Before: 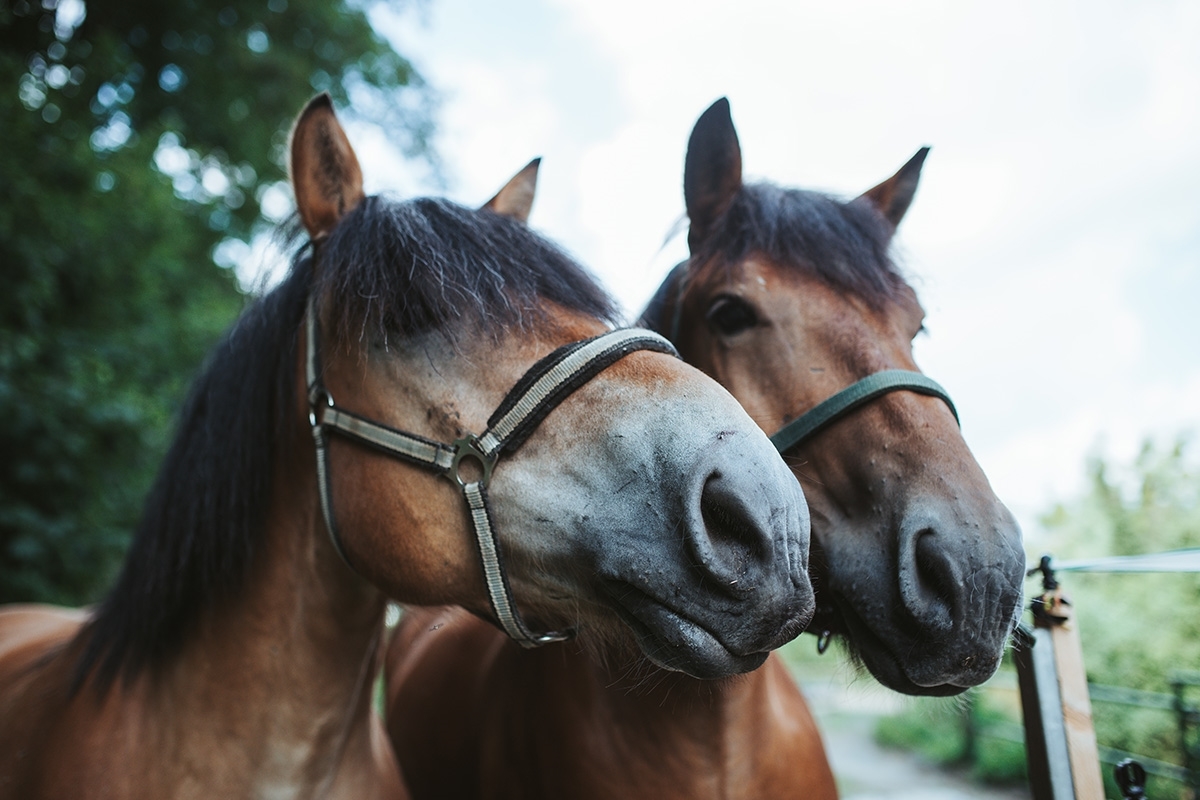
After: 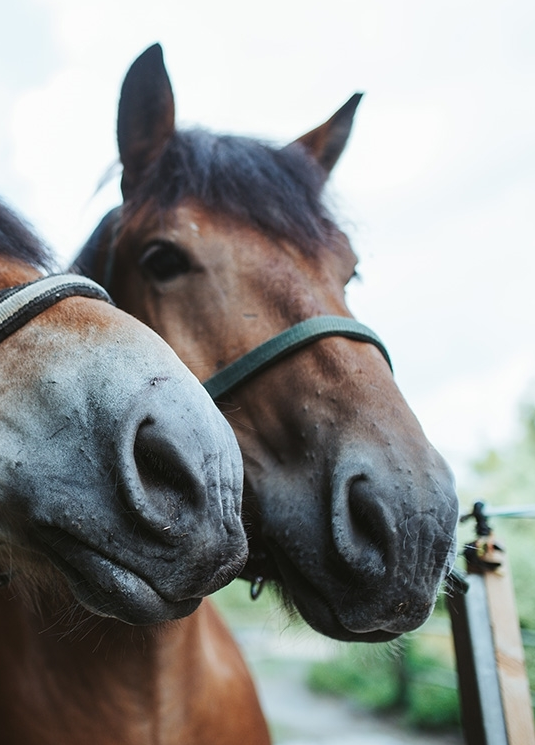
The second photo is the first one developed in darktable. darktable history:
crop: left 47.298%, top 6.766%, right 8.079%
